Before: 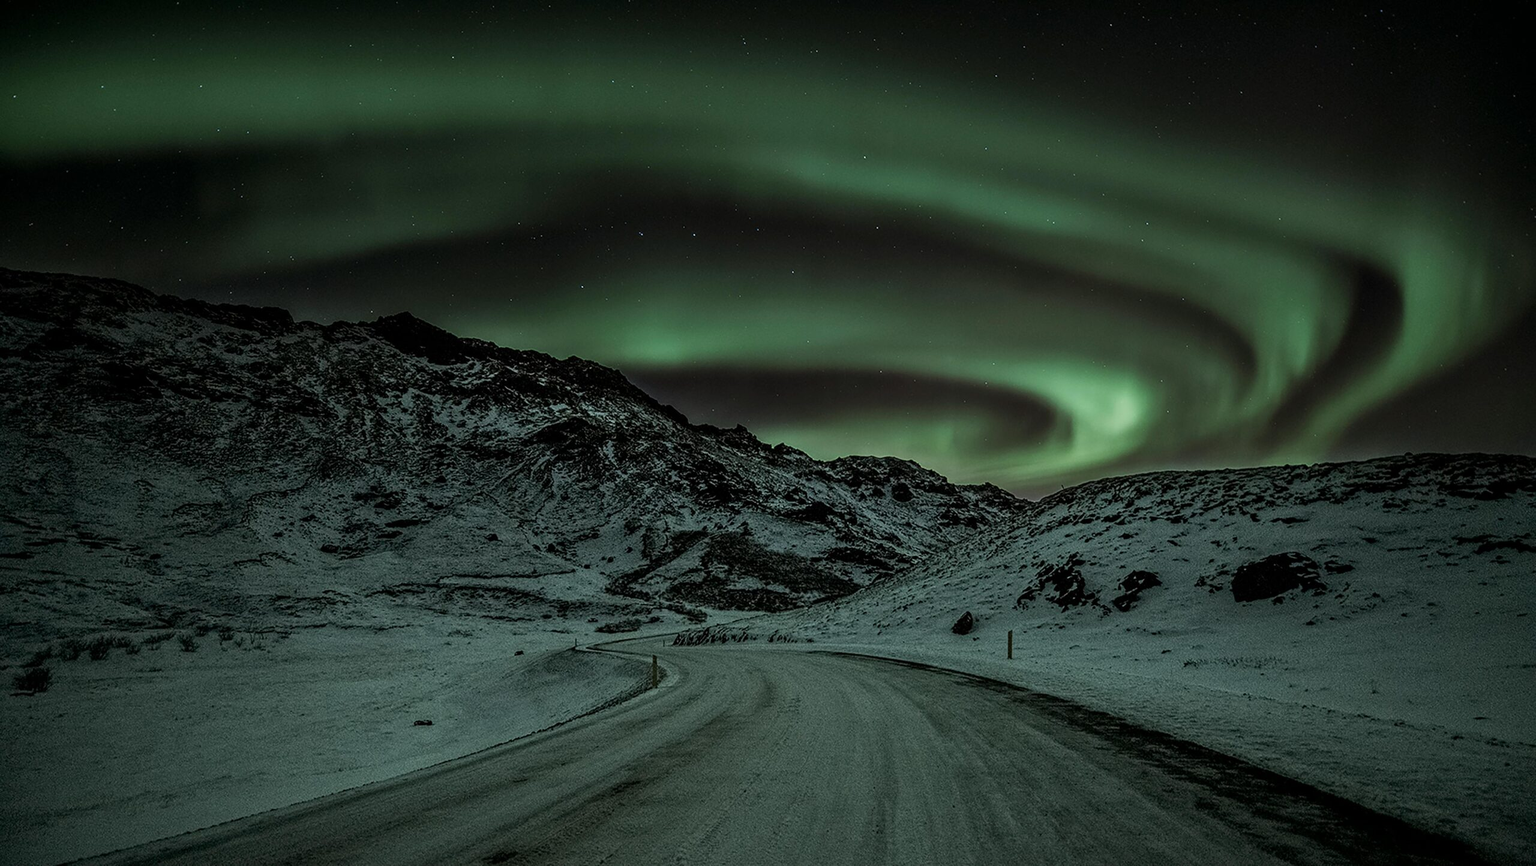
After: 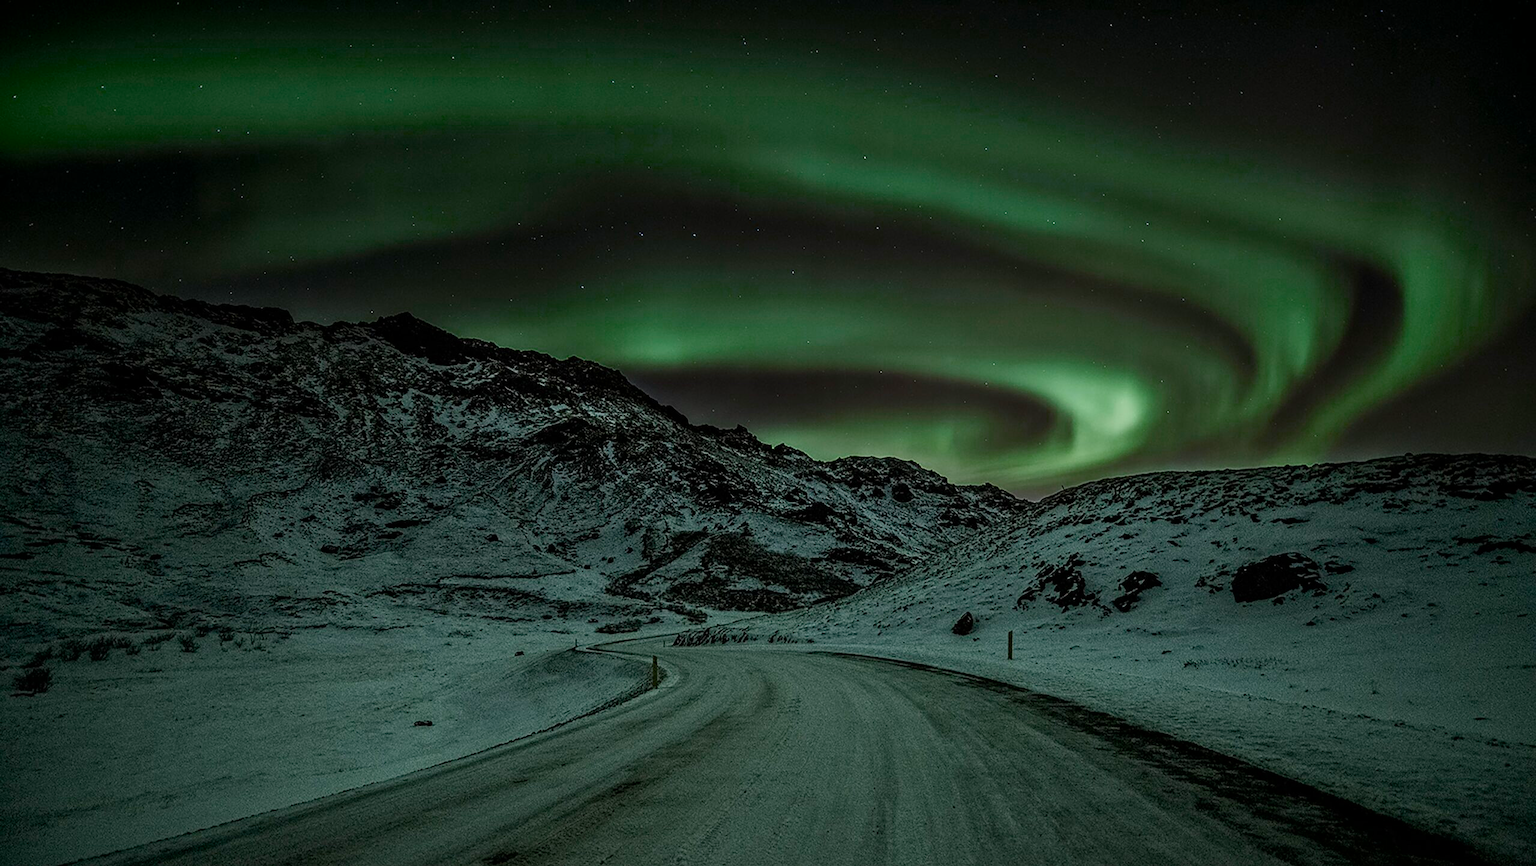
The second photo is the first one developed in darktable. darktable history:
color balance rgb: perceptual saturation grading › global saturation 20%, perceptual saturation grading › highlights -25.282%, perceptual saturation grading › shadows 23.914%, saturation formula JzAzBz (2021)
